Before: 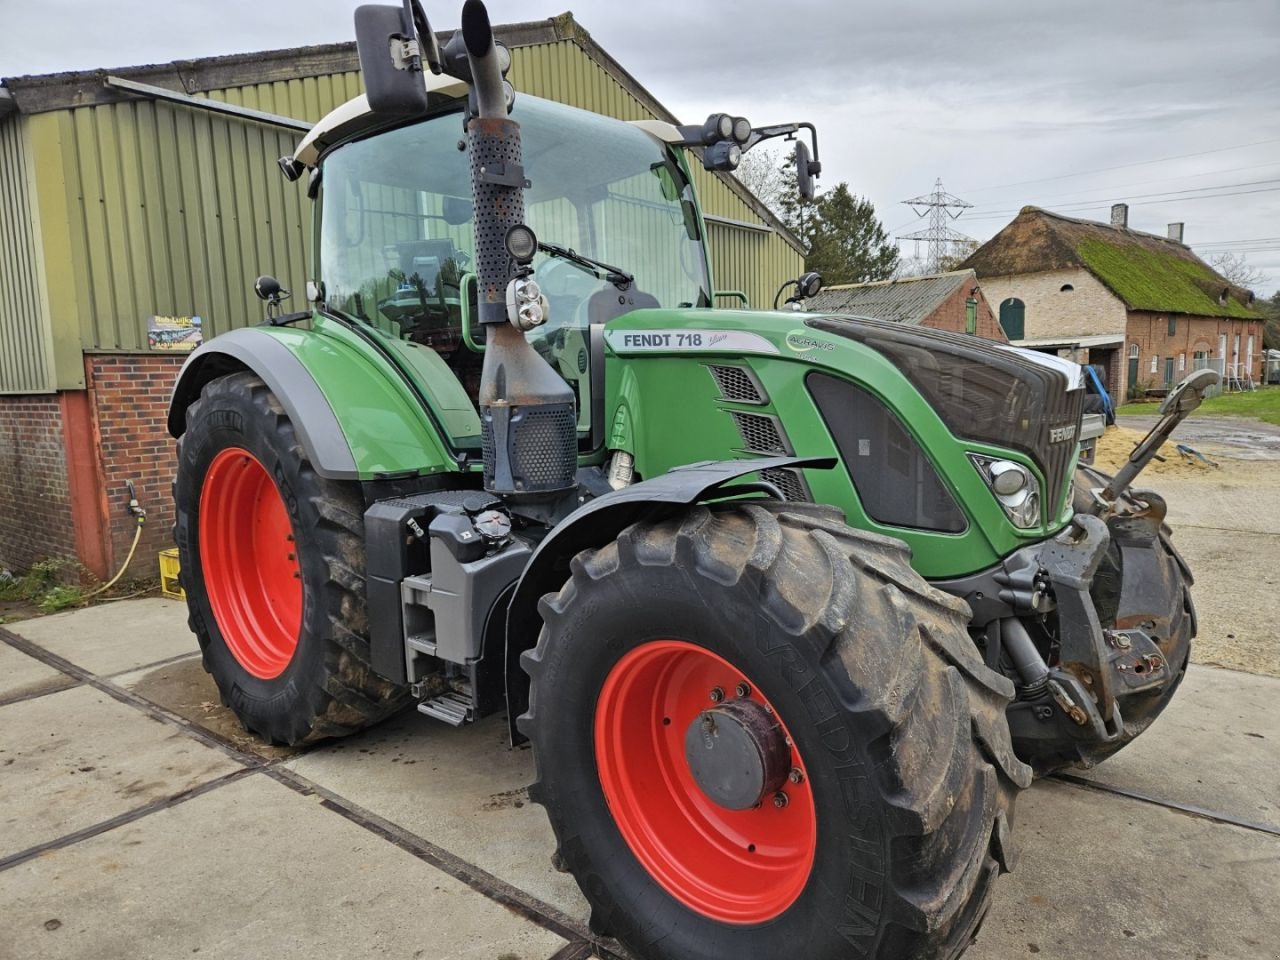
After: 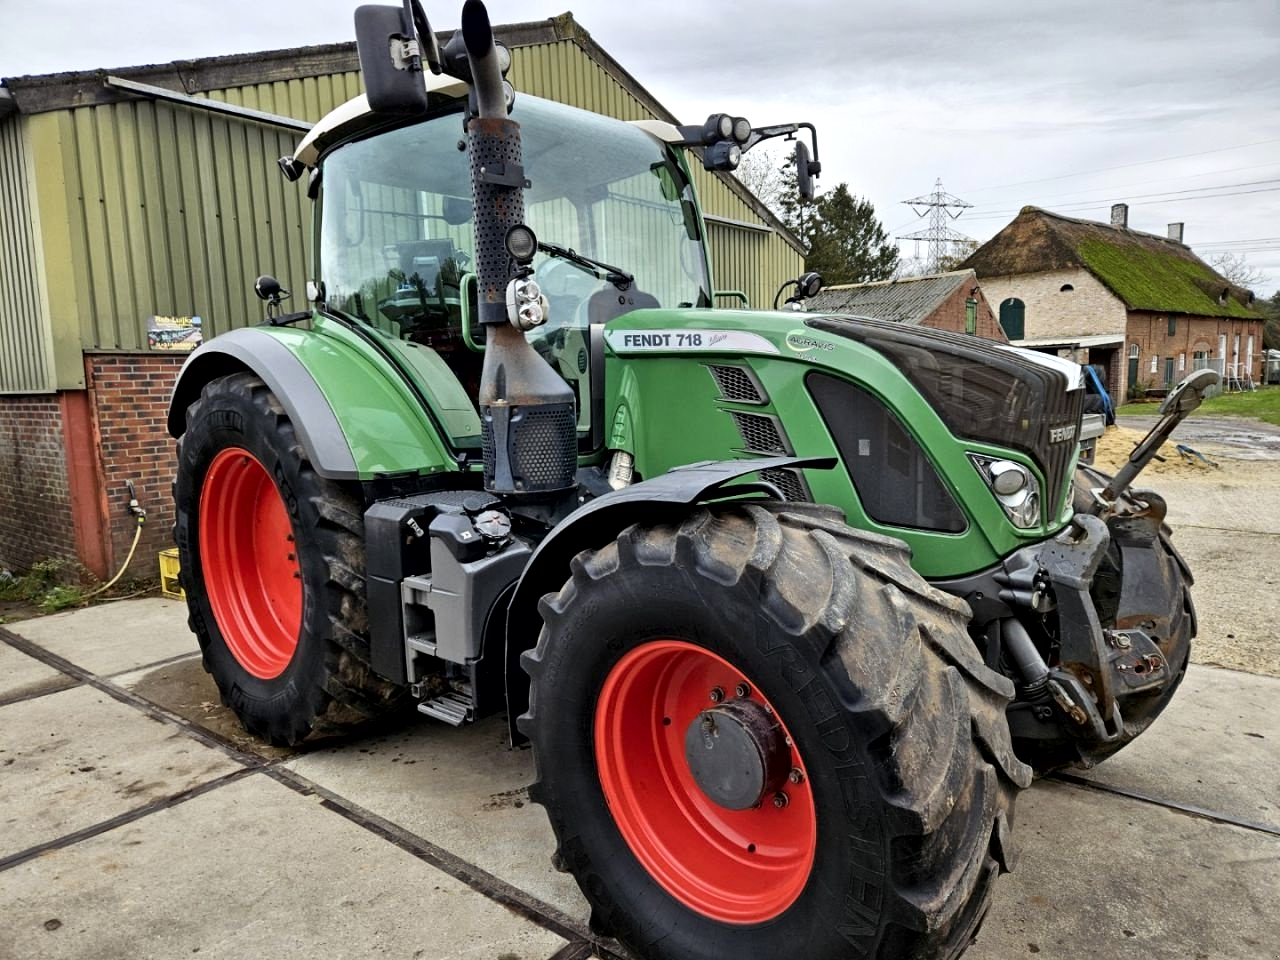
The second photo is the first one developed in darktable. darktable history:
shadows and highlights: shadows -62.32, white point adjustment -5.22, highlights 61.59
local contrast: mode bilateral grid, contrast 100, coarseness 100, detail 165%, midtone range 0.2
